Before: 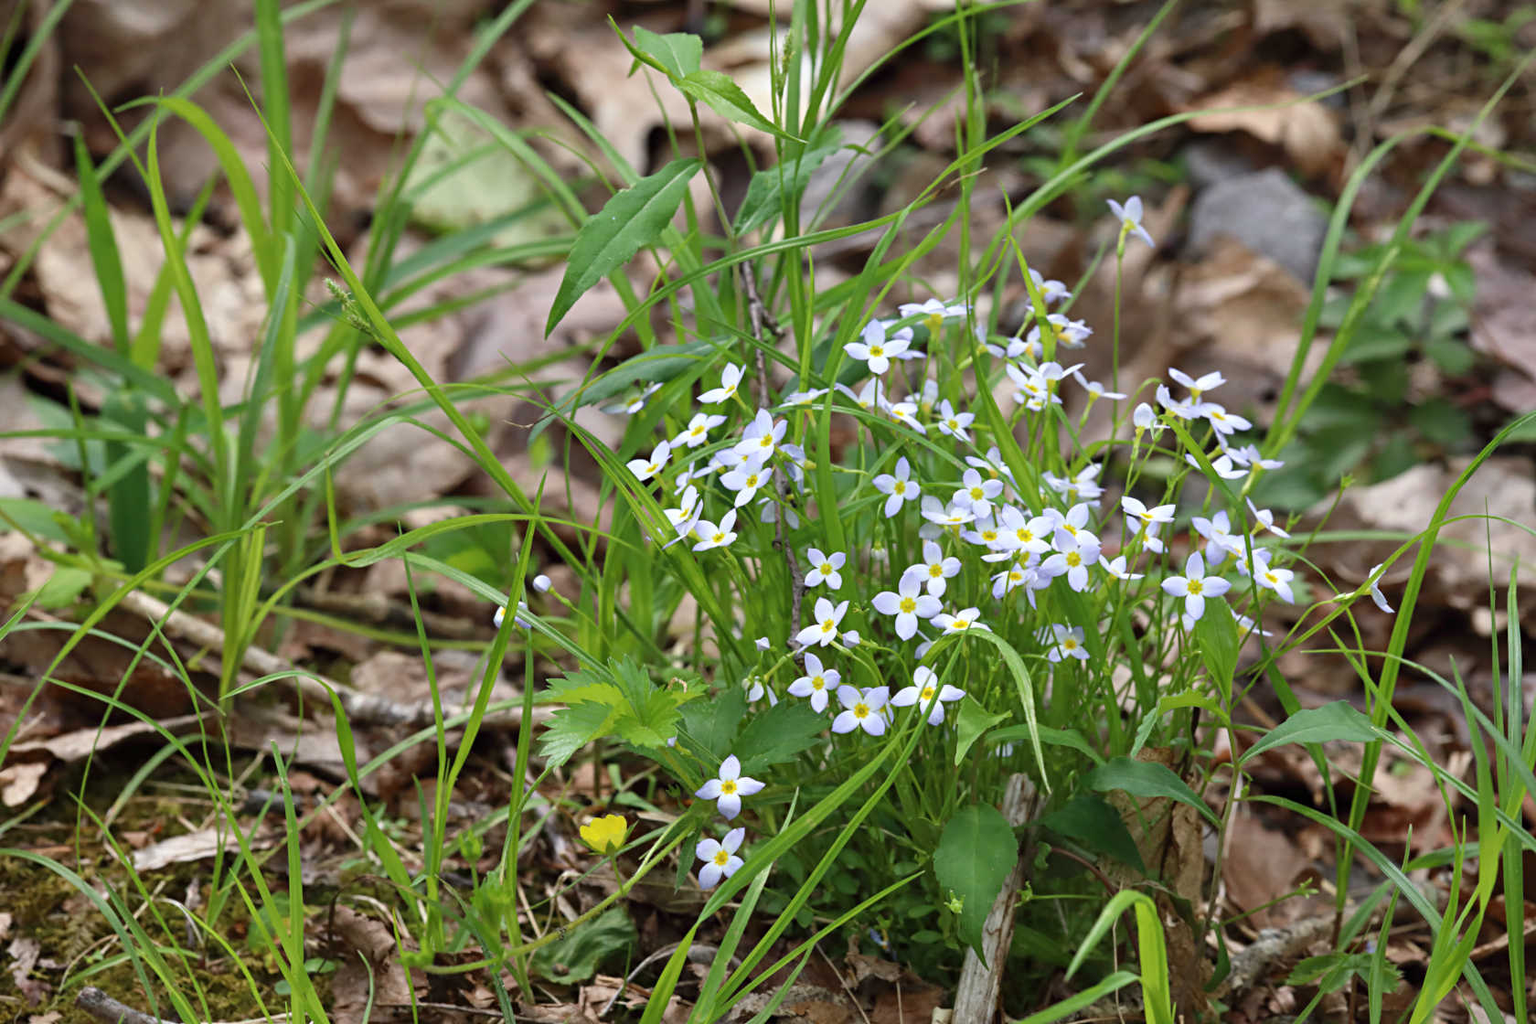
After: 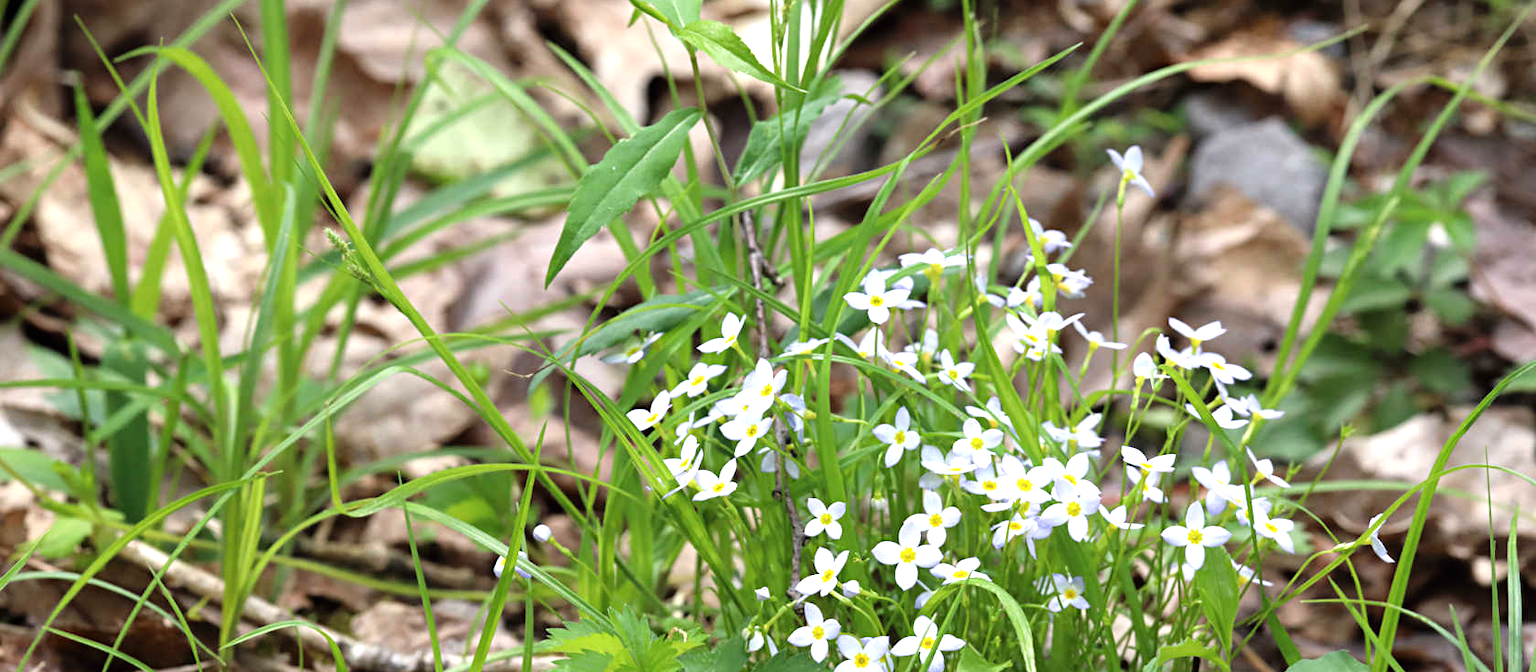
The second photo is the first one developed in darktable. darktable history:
tone equalizer: -8 EV -0.733 EV, -7 EV -0.691 EV, -6 EV -0.611 EV, -5 EV -0.363 EV, -3 EV 0.39 EV, -2 EV 0.6 EV, -1 EV 0.686 EV, +0 EV 0.724 EV
crop and rotate: top 4.934%, bottom 29.28%
